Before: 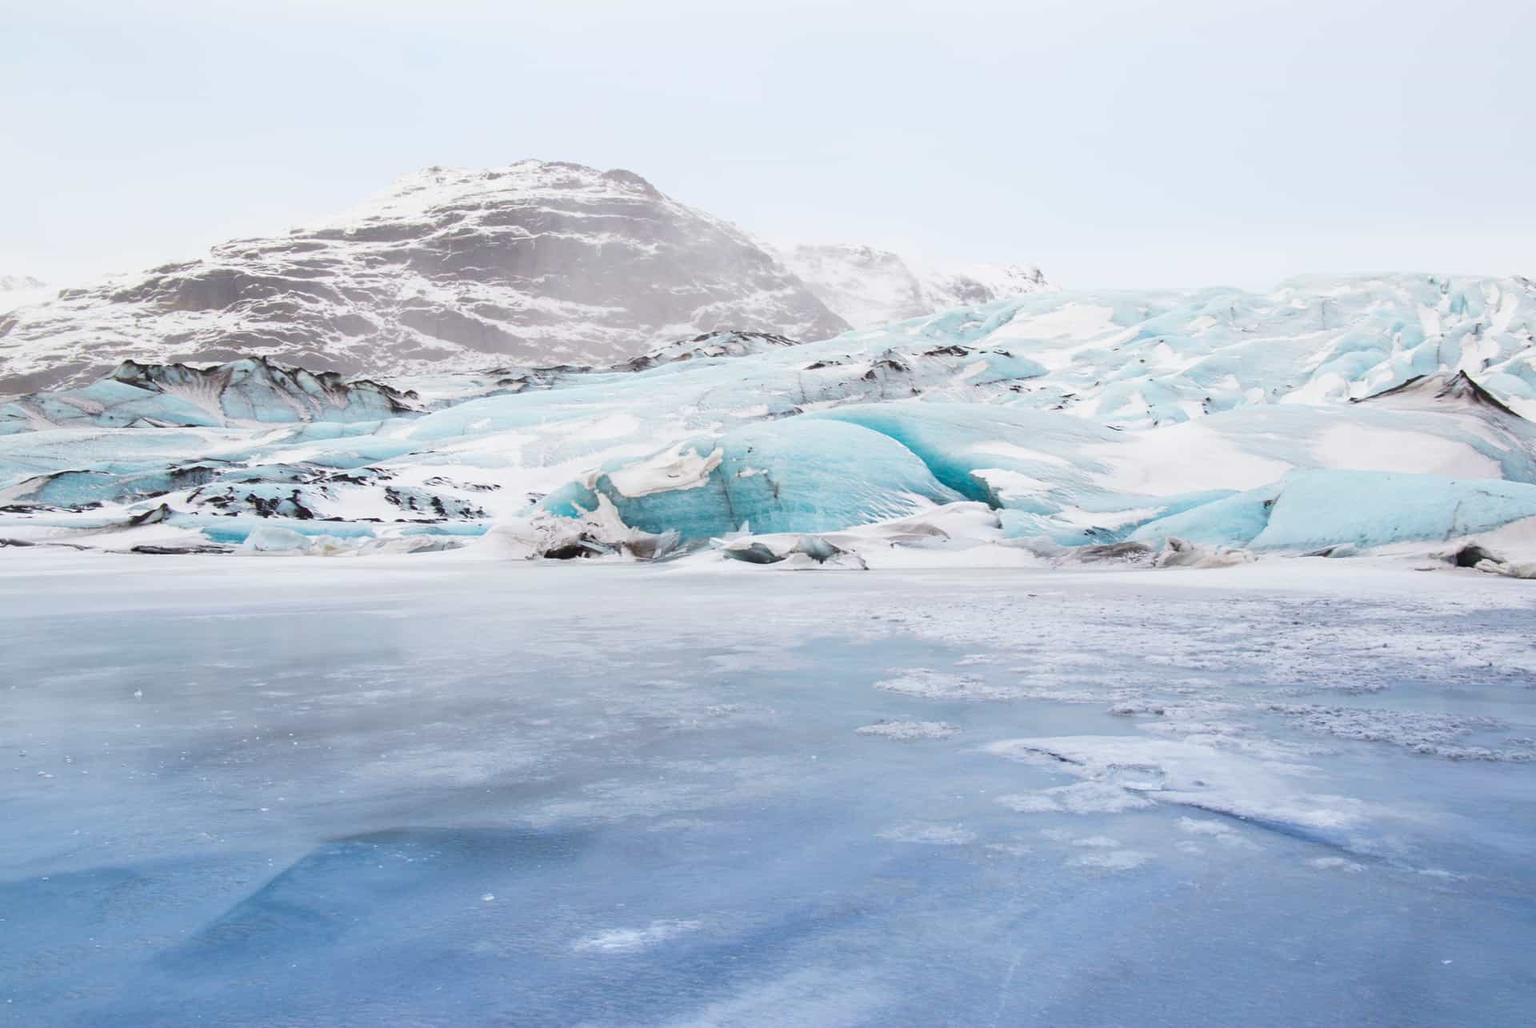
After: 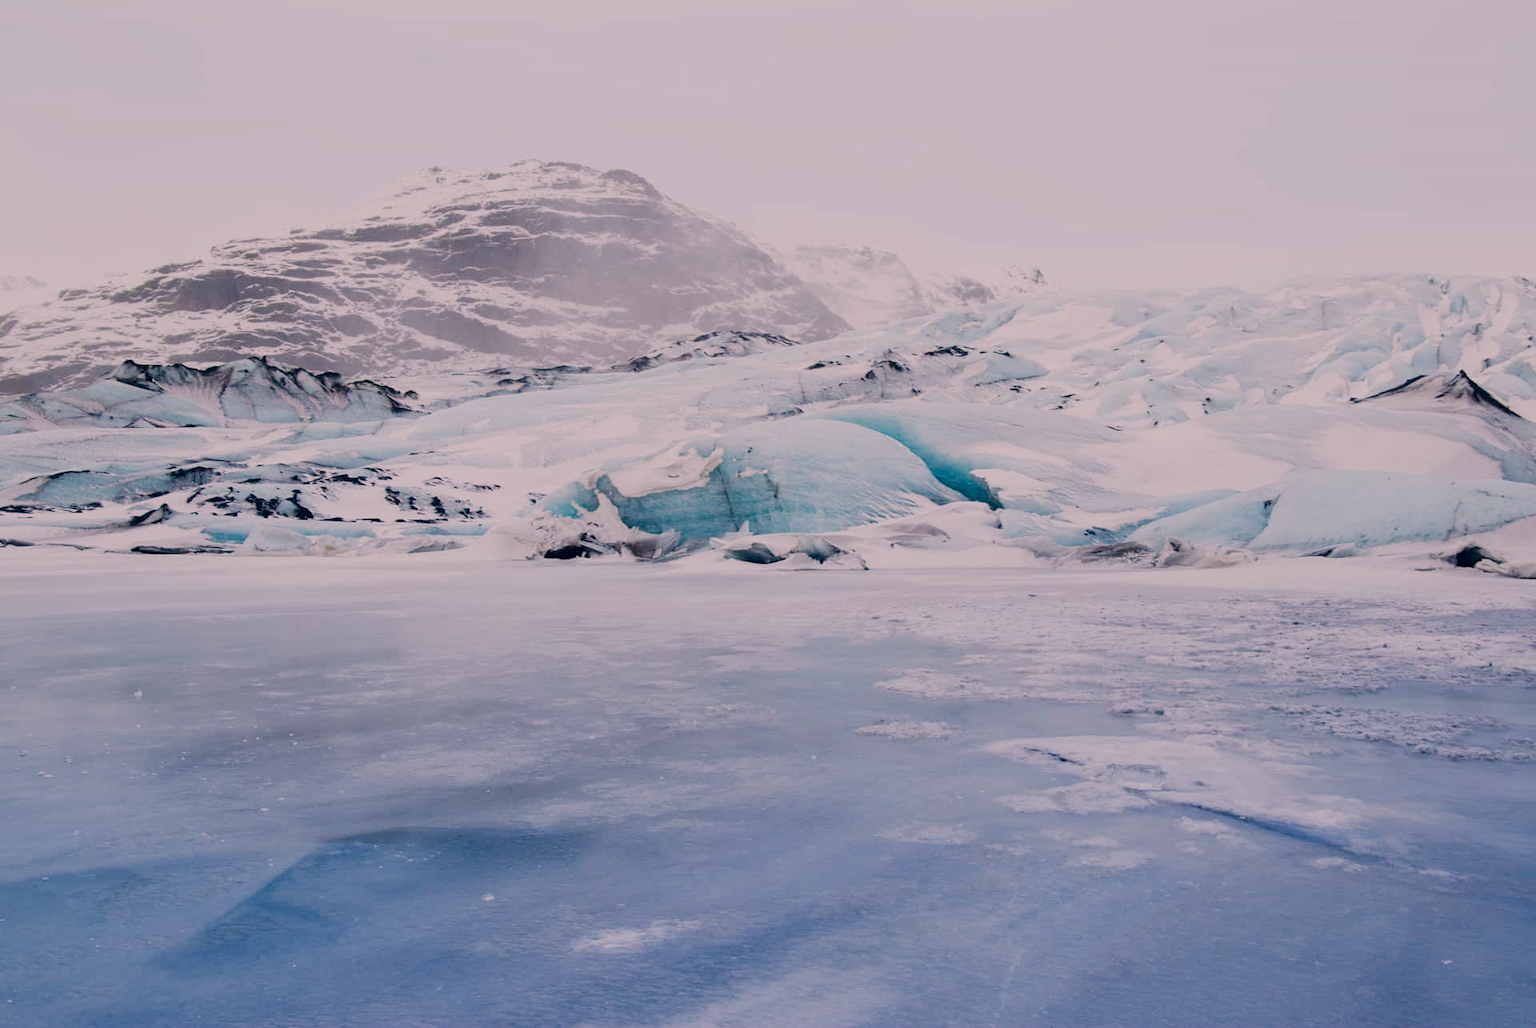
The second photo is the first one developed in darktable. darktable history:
filmic rgb: middle gray luminance 28.94%, black relative exposure -10.3 EV, white relative exposure 5.48 EV, target black luminance 0%, hardness 3.95, latitude 1.37%, contrast 1.123, highlights saturation mix 6.48%, shadows ↔ highlights balance 15.96%, add noise in highlights 0.001, preserve chrominance no, color science v3 (2019), use custom middle-gray values true, contrast in highlights soft
color correction: highlights a* 13.88, highlights b* 6.1, shadows a* -5.42, shadows b* -15.52, saturation 0.848
